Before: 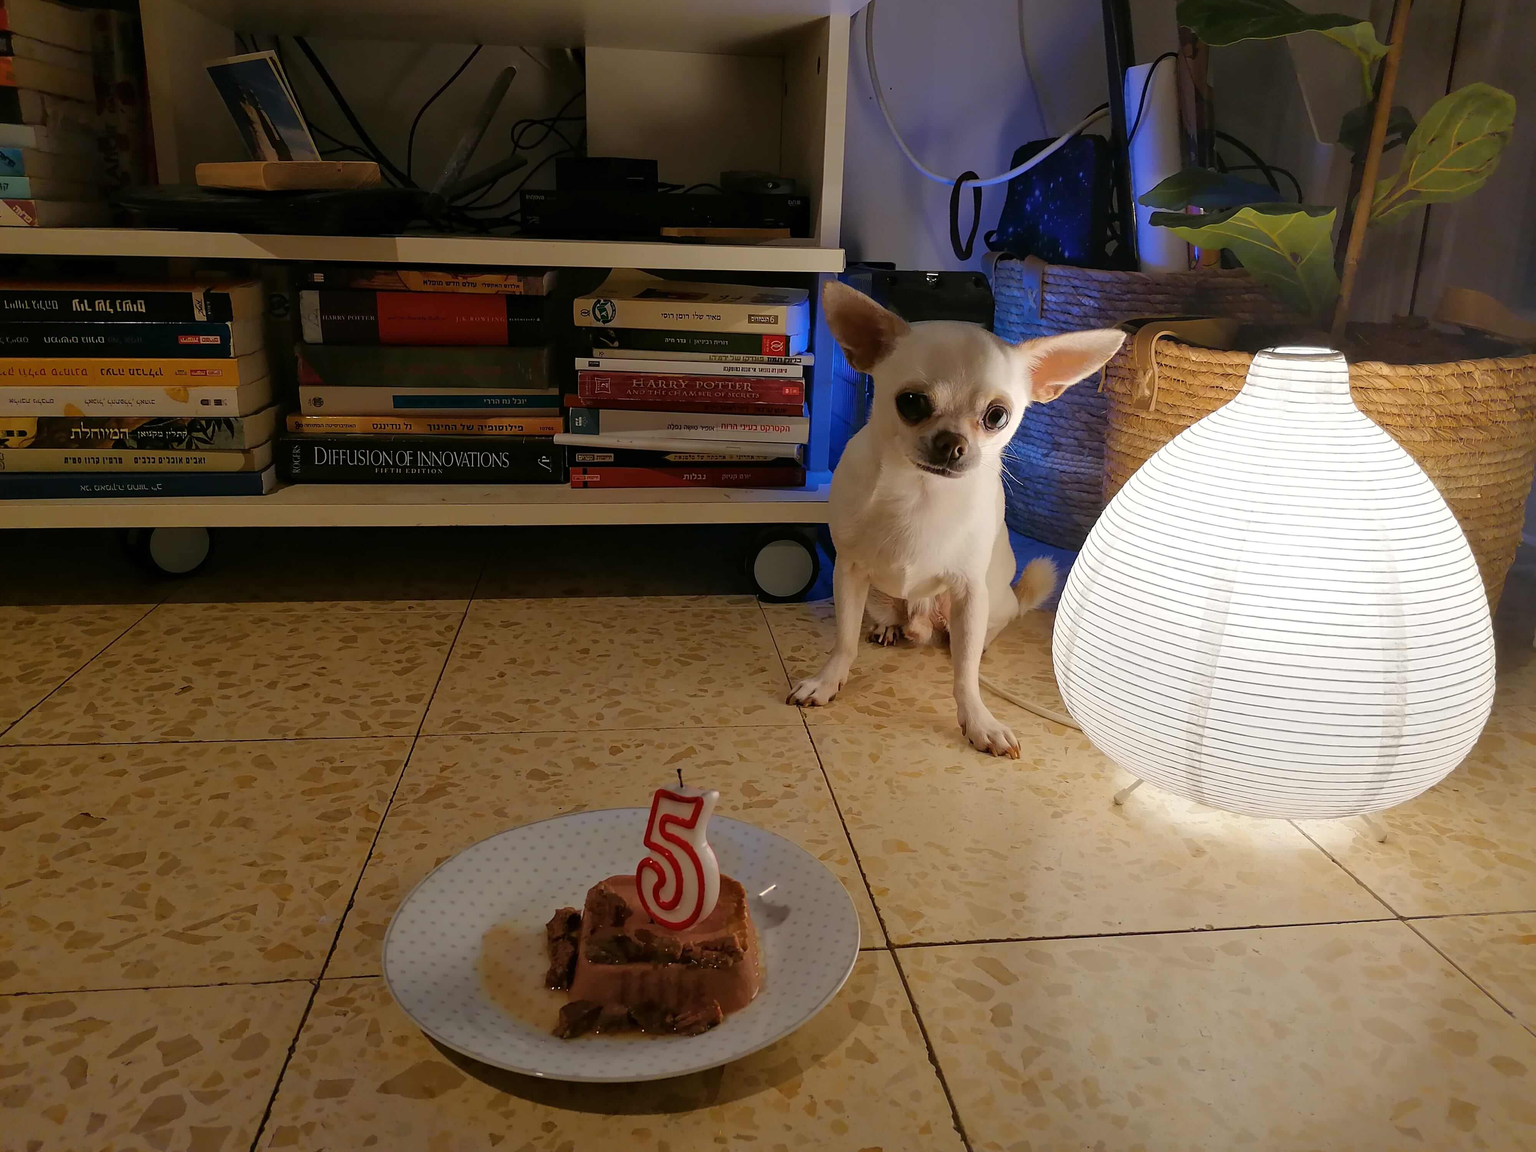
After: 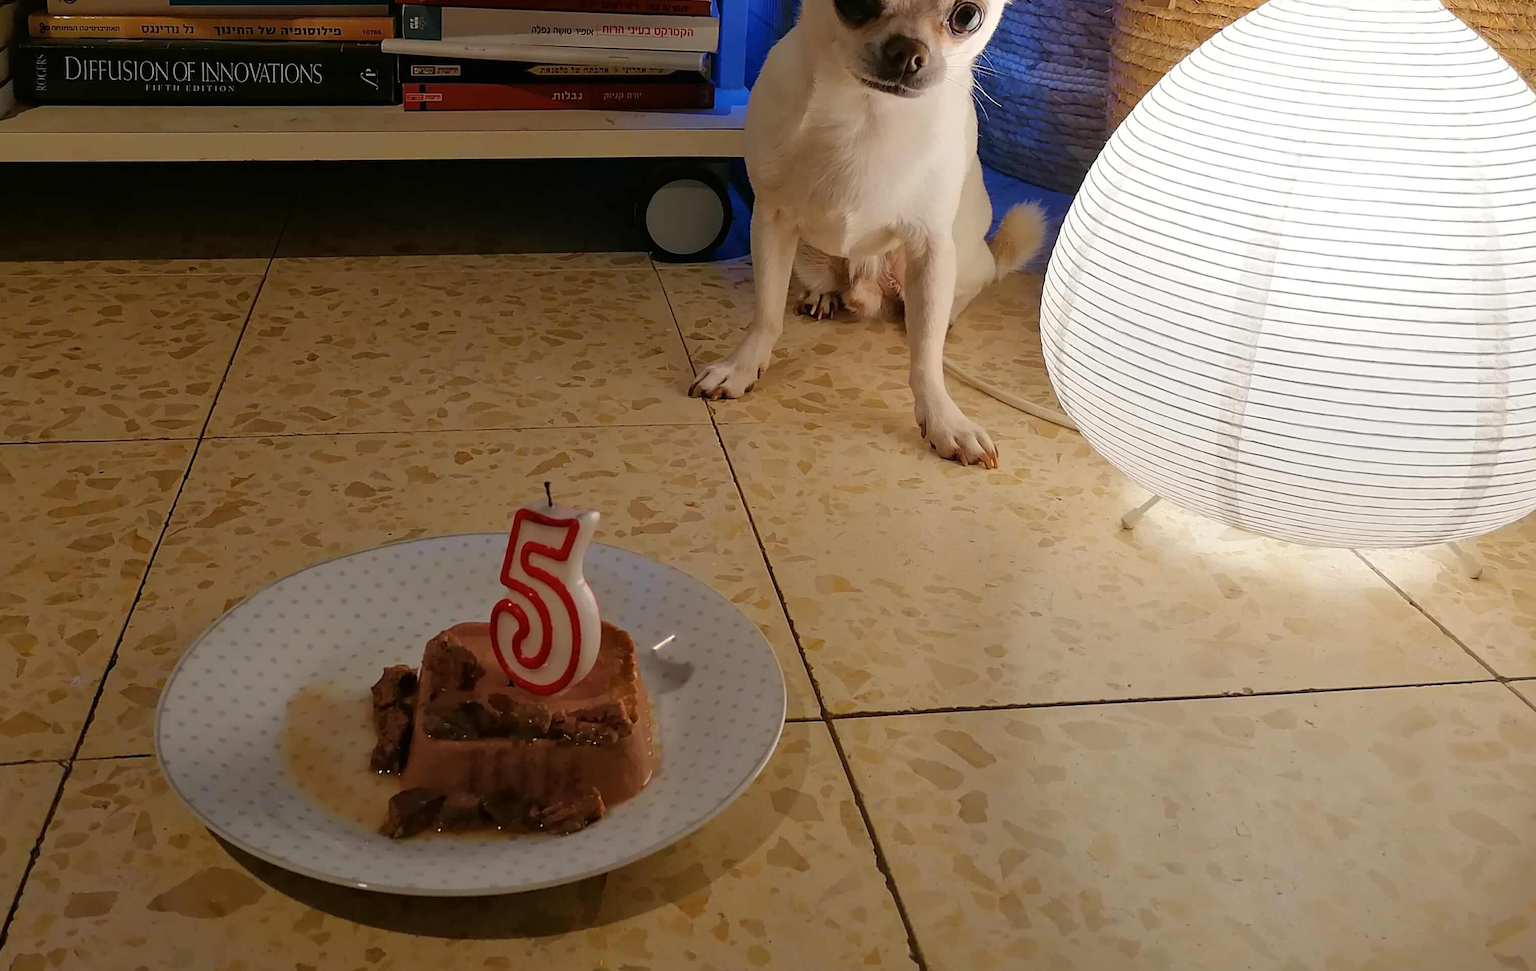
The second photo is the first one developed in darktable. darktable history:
white balance: emerald 1
crop and rotate: left 17.299%, top 35.115%, right 7.015%, bottom 1.024%
